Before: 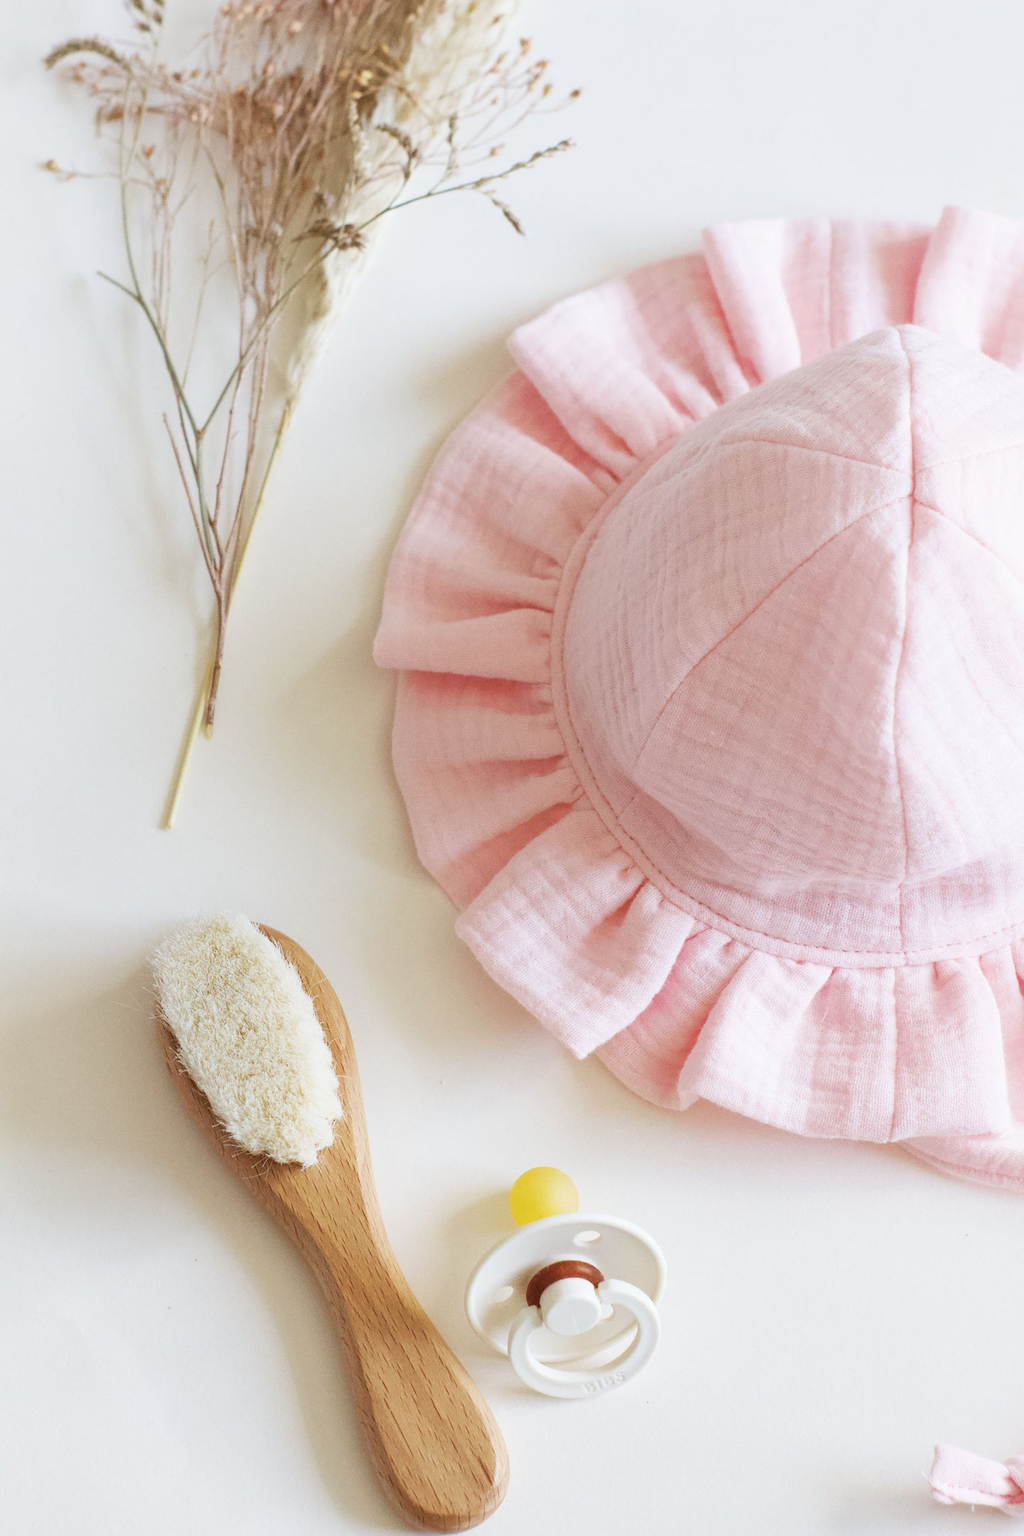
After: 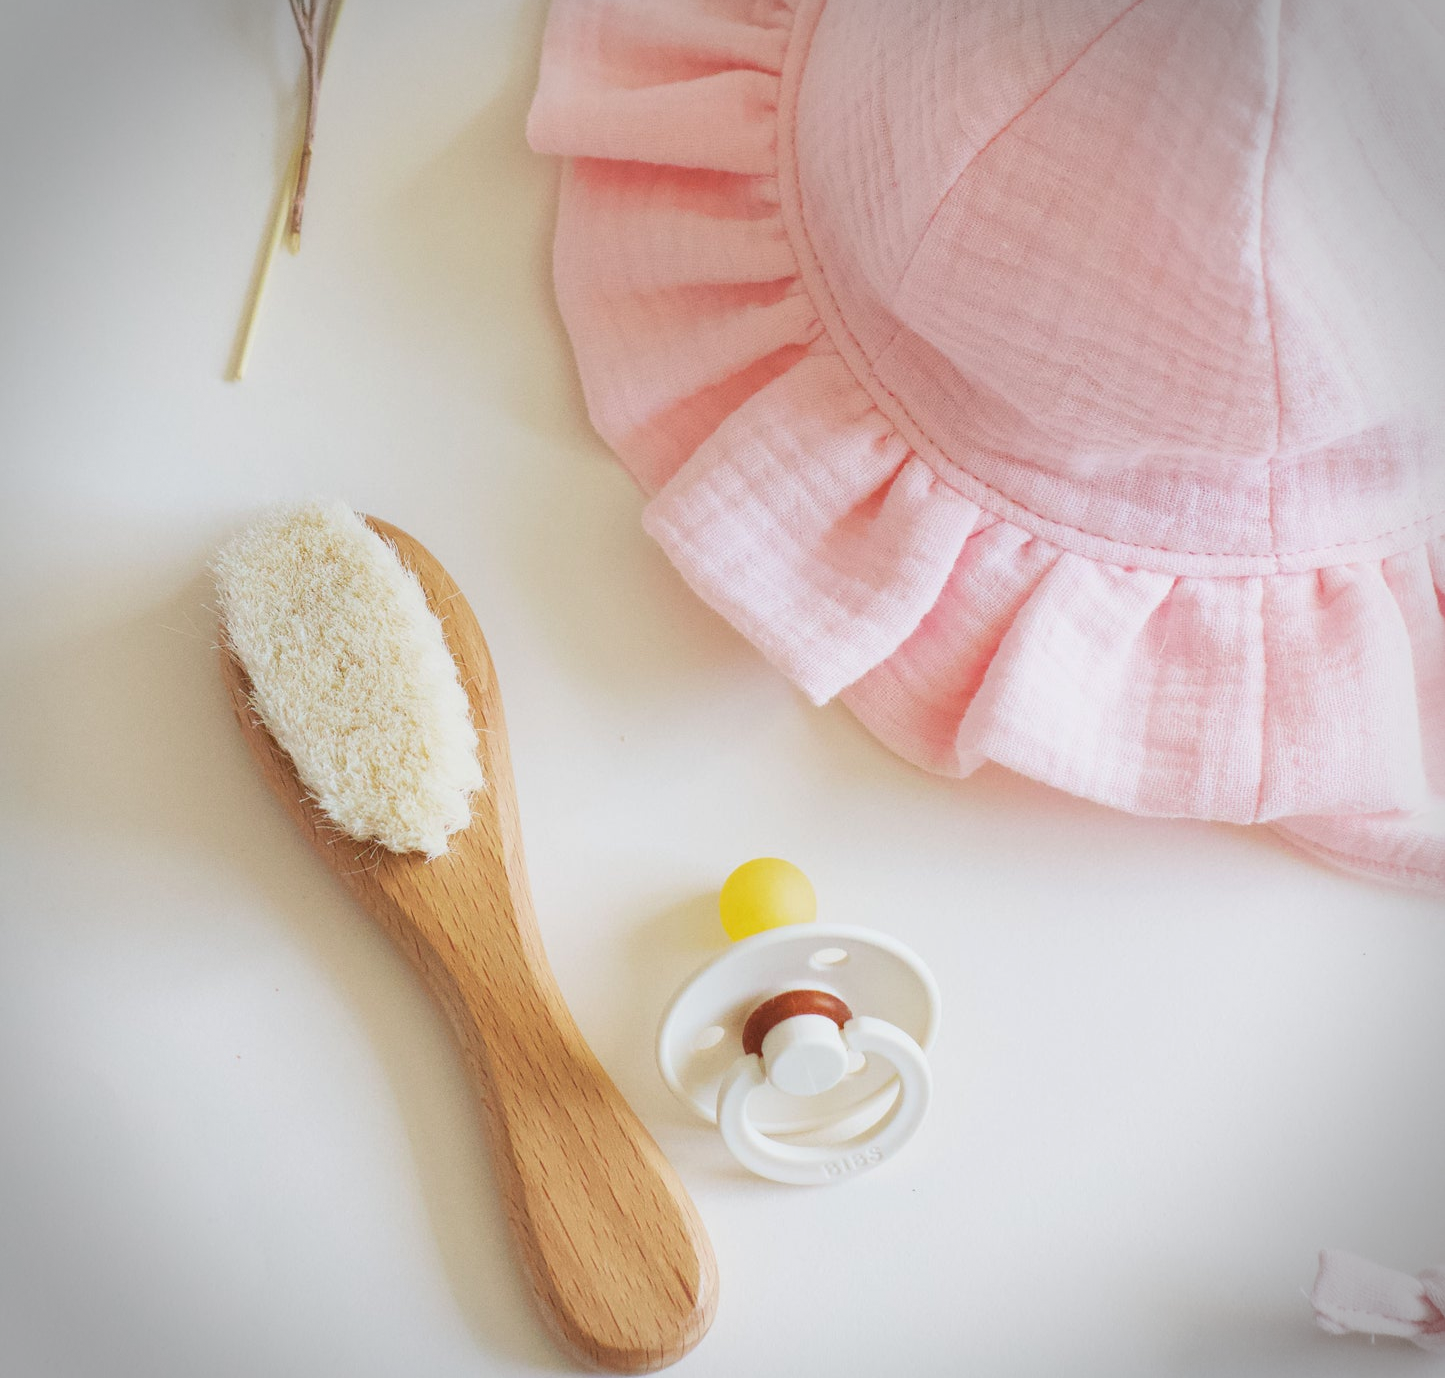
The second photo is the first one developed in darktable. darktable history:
crop and rotate: top 36.435%
color balance: output saturation 98.5%
contrast brightness saturation: contrast -0.1, brightness 0.05, saturation 0.08
vignetting: dithering 8-bit output, unbound false
tone equalizer: on, module defaults
